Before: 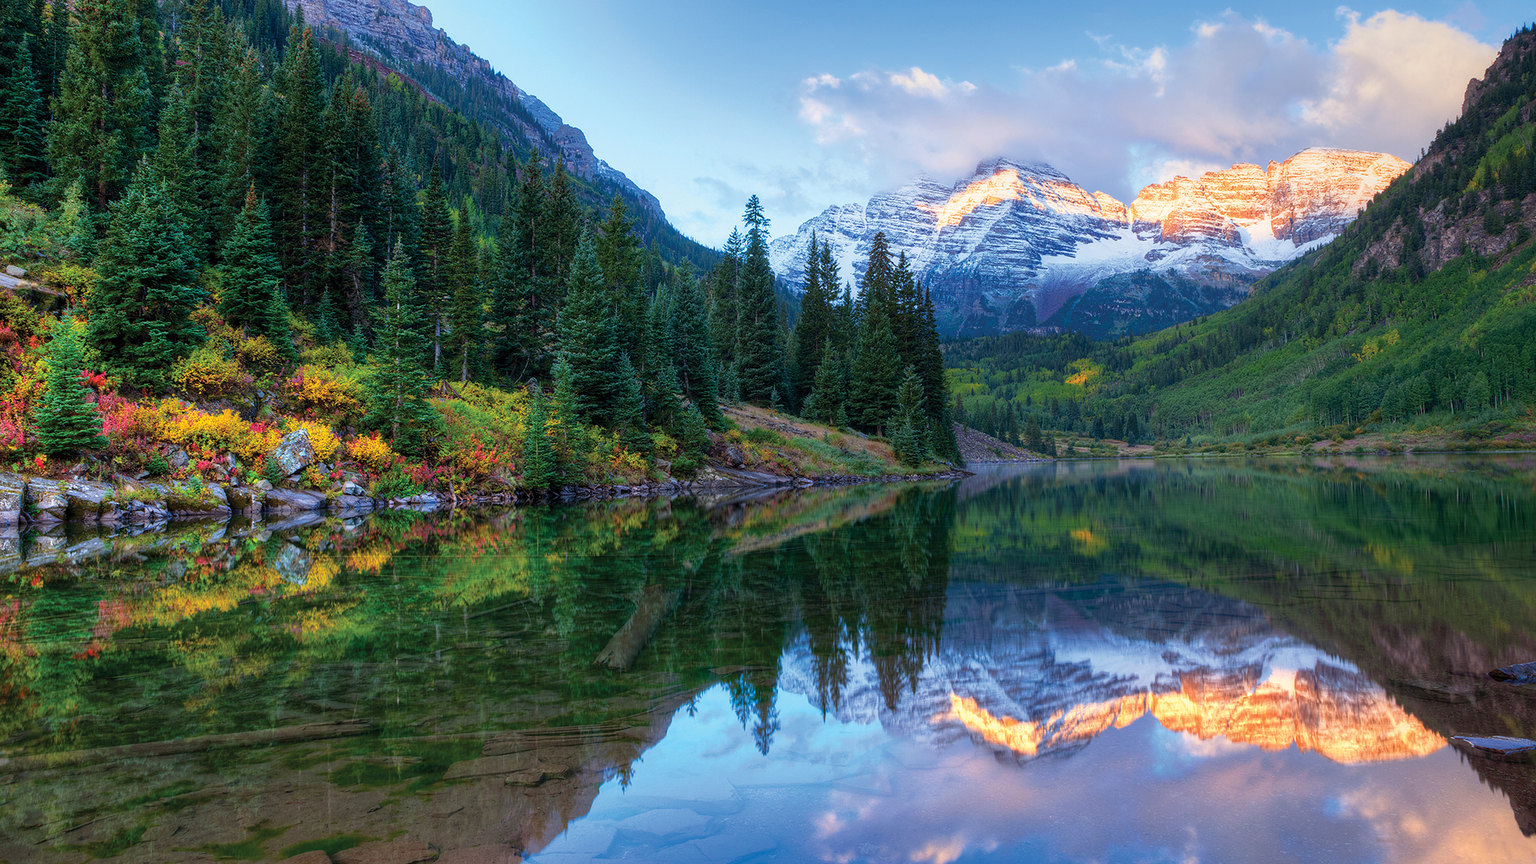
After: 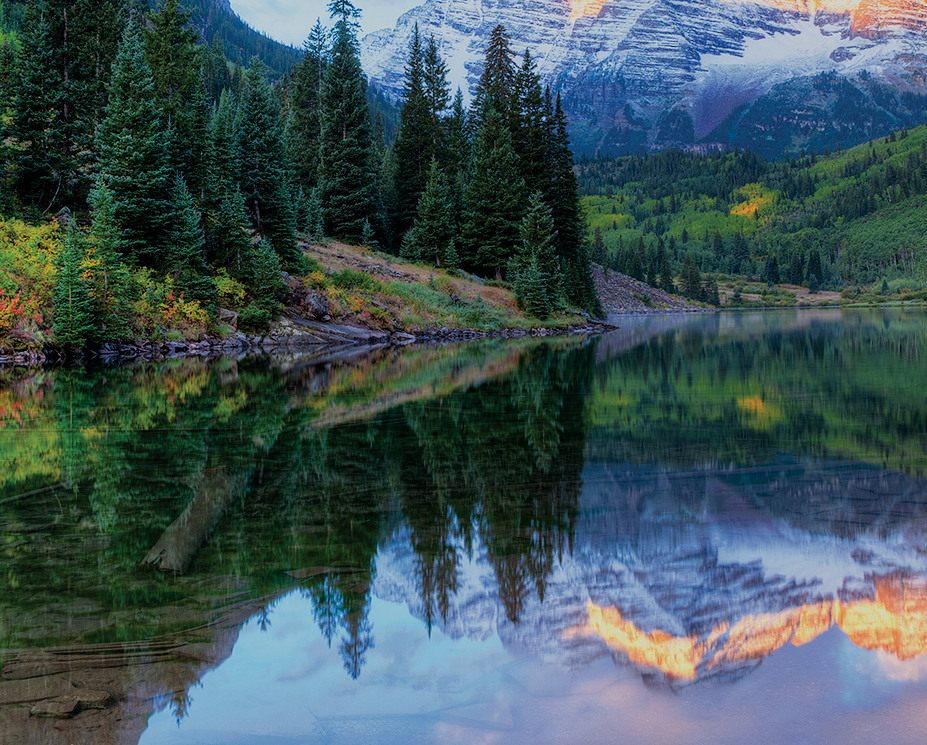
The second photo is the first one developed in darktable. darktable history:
crop: left 31.309%, top 24.569%, right 20.362%, bottom 6.375%
filmic rgb: black relative exposure -7.65 EV, white relative exposure 4.56 EV, hardness 3.61
tone equalizer: on, module defaults
